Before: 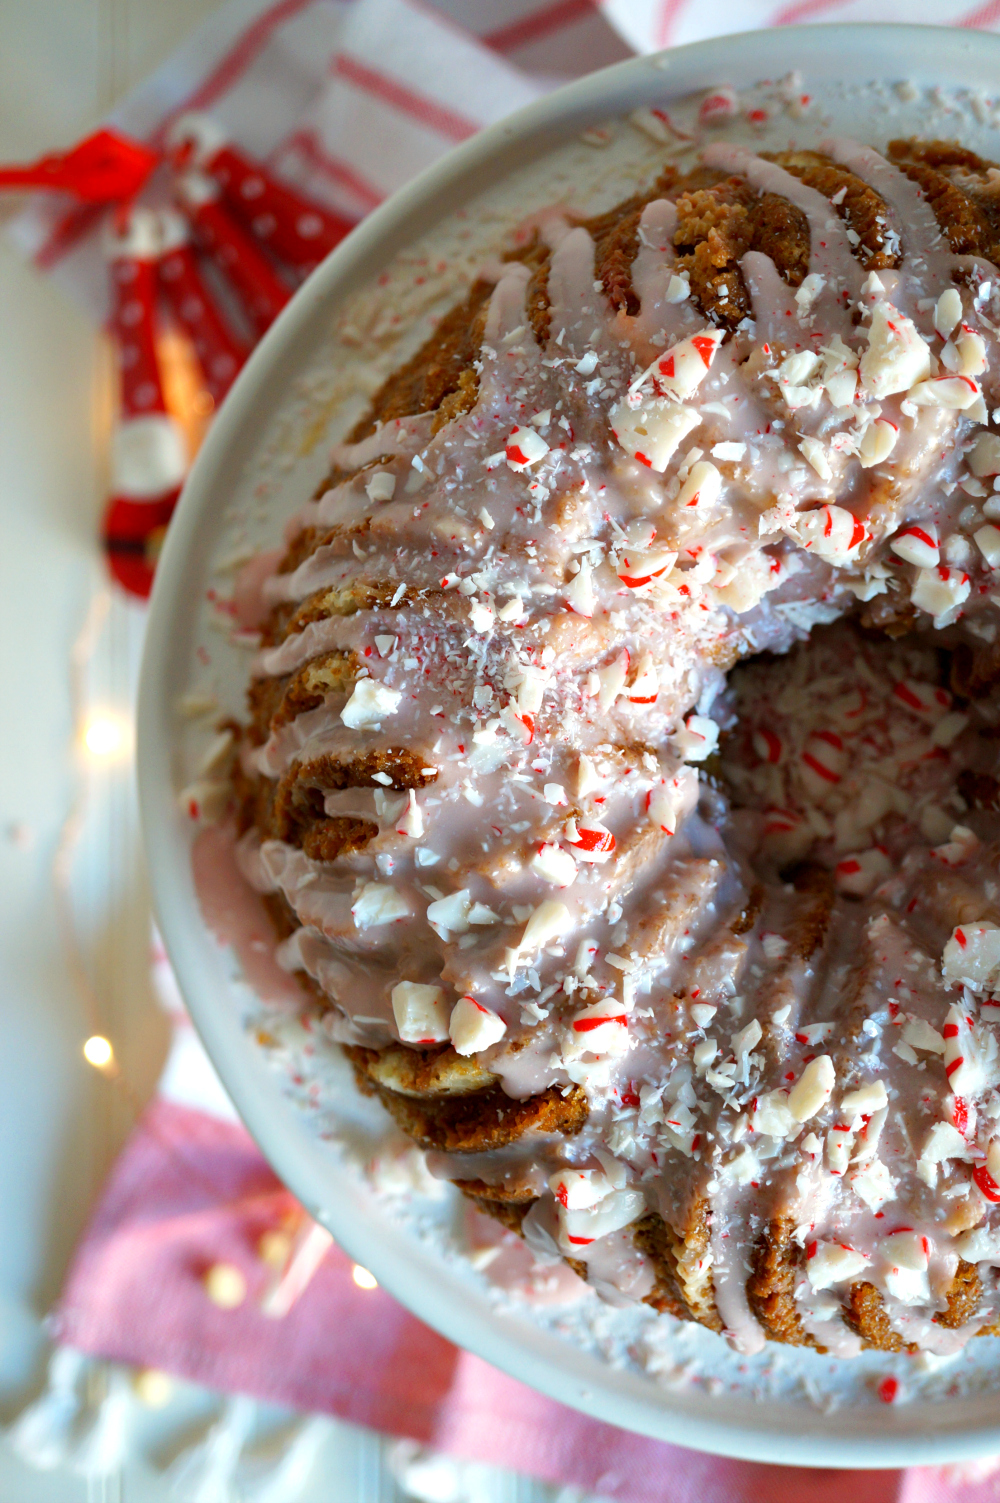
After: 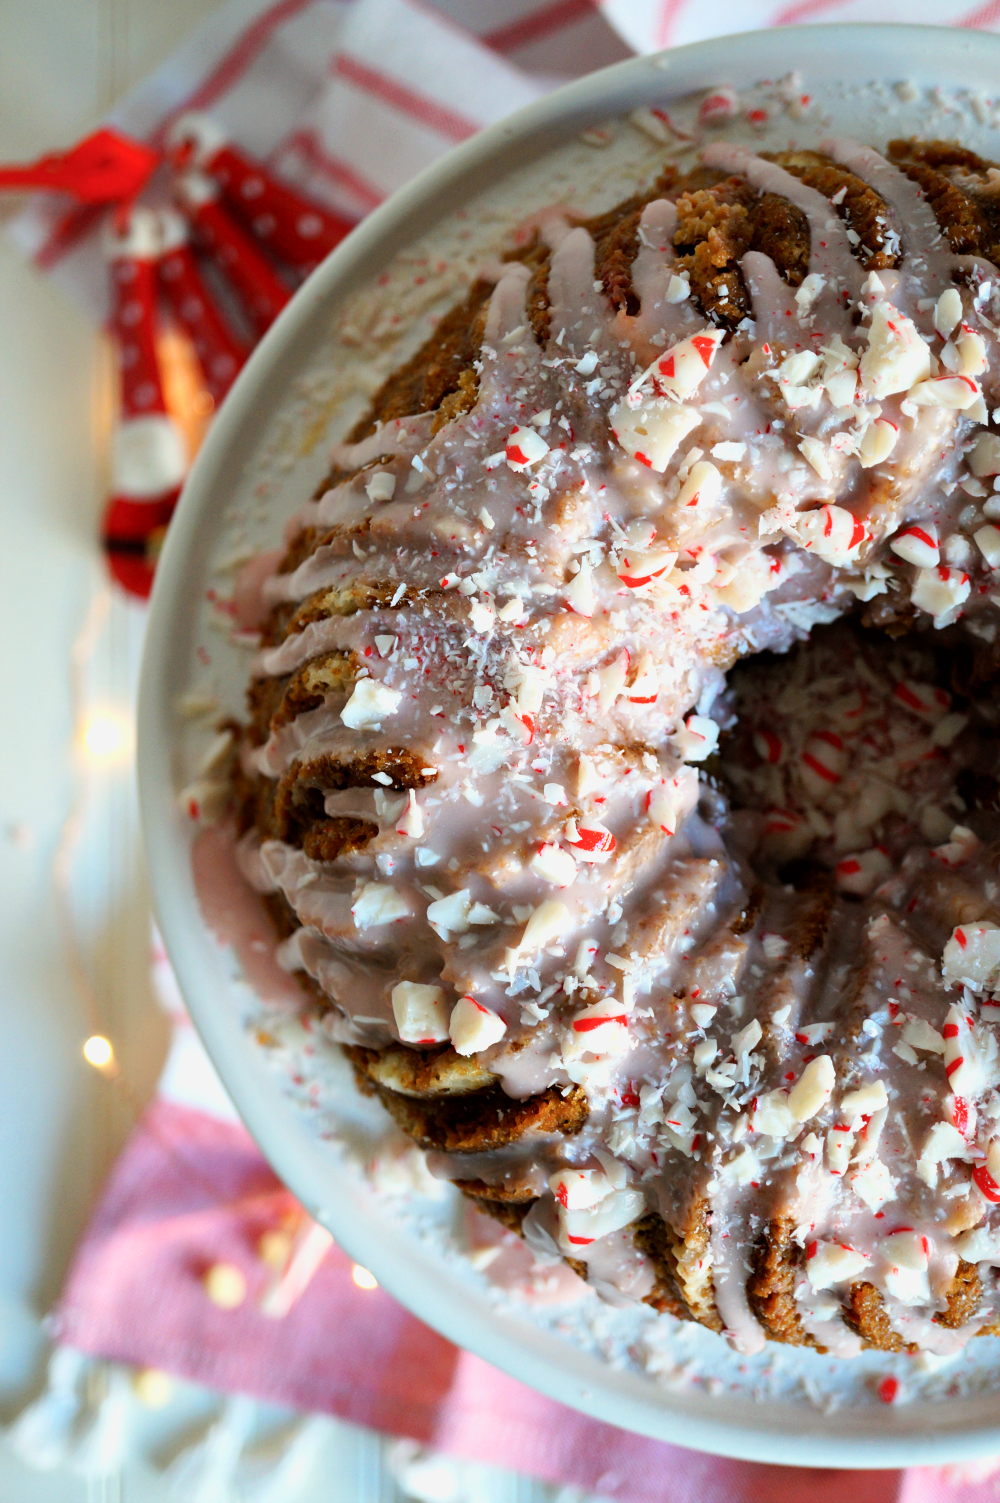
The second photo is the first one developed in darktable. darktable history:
filmic rgb: black relative exposure -8.08 EV, white relative exposure 3 EV, hardness 5.33, contrast 1.26, color science v6 (2022)
